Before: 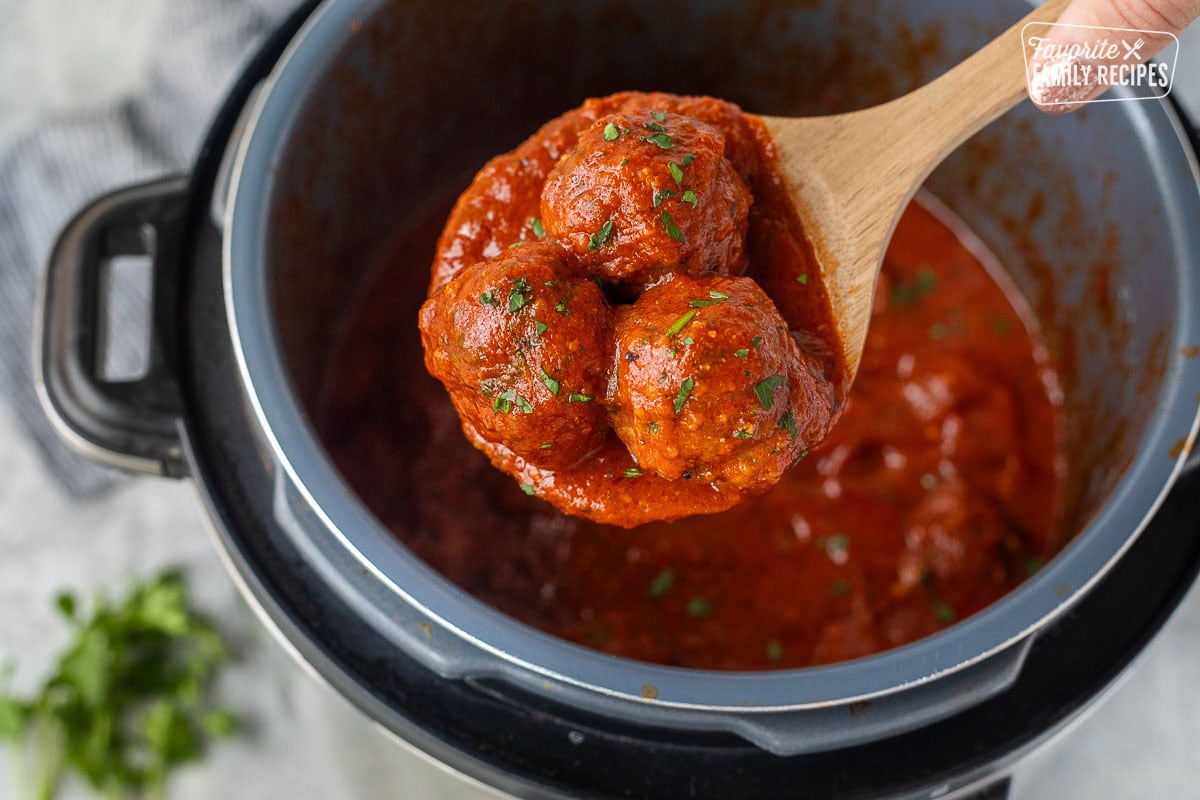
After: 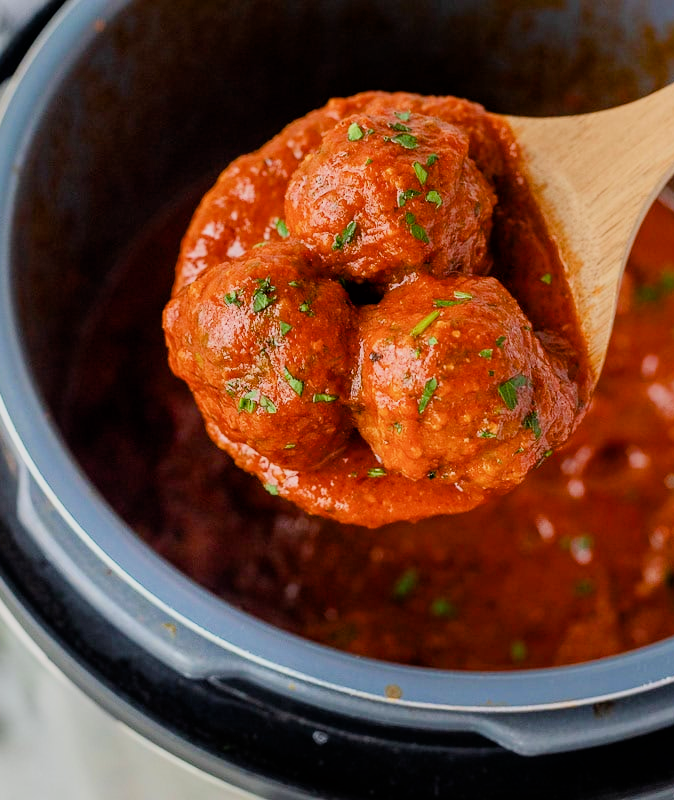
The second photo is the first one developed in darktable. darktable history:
color balance rgb: linear chroma grading › global chroma 5.446%, perceptual saturation grading › global saturation 0.031%, perceptual saturation grading › highlights -14.991%, perceptual saturation grading › shadows 25.258%, global vibrance 20%
filmic rgb: black relative exposure -9.25 EV, white relative exposure 6.71 EV, threshold 3.01 EV, hardness 3.06, contrast 1.05, color science v6 (2022), enable highlight reconstruction true
exposure: black level correction 0.001, exposure 0.5 EV, compensate exposure bias true, compensate highlight preservation false
crop: left 21.385%, right 22.416%
